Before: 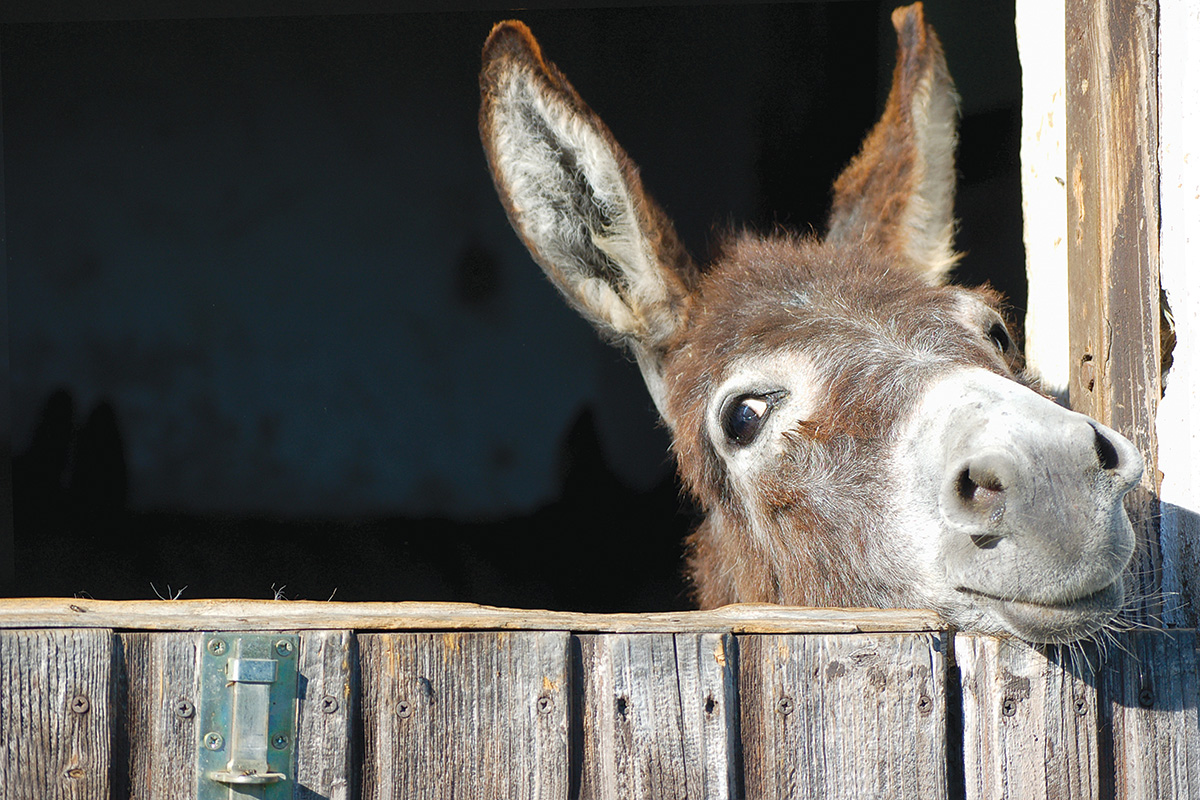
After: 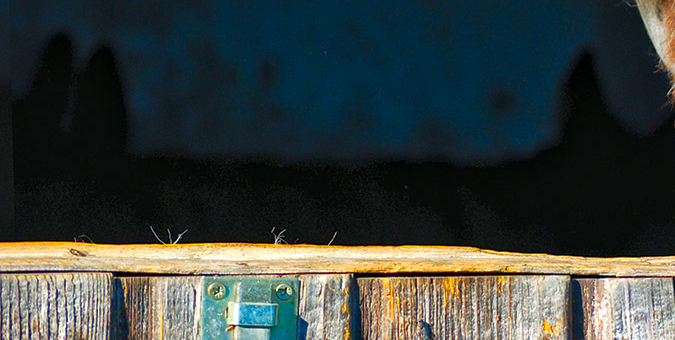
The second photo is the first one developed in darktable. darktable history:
local contrast: mode bilateral grid, contrast 19, coarseness 19, detail 163%, midtone range 0.2
crop: top 44.519%, right 43.74%, bottom 12.877%
color correction: highlights b* 0.051, saturation 2.18
